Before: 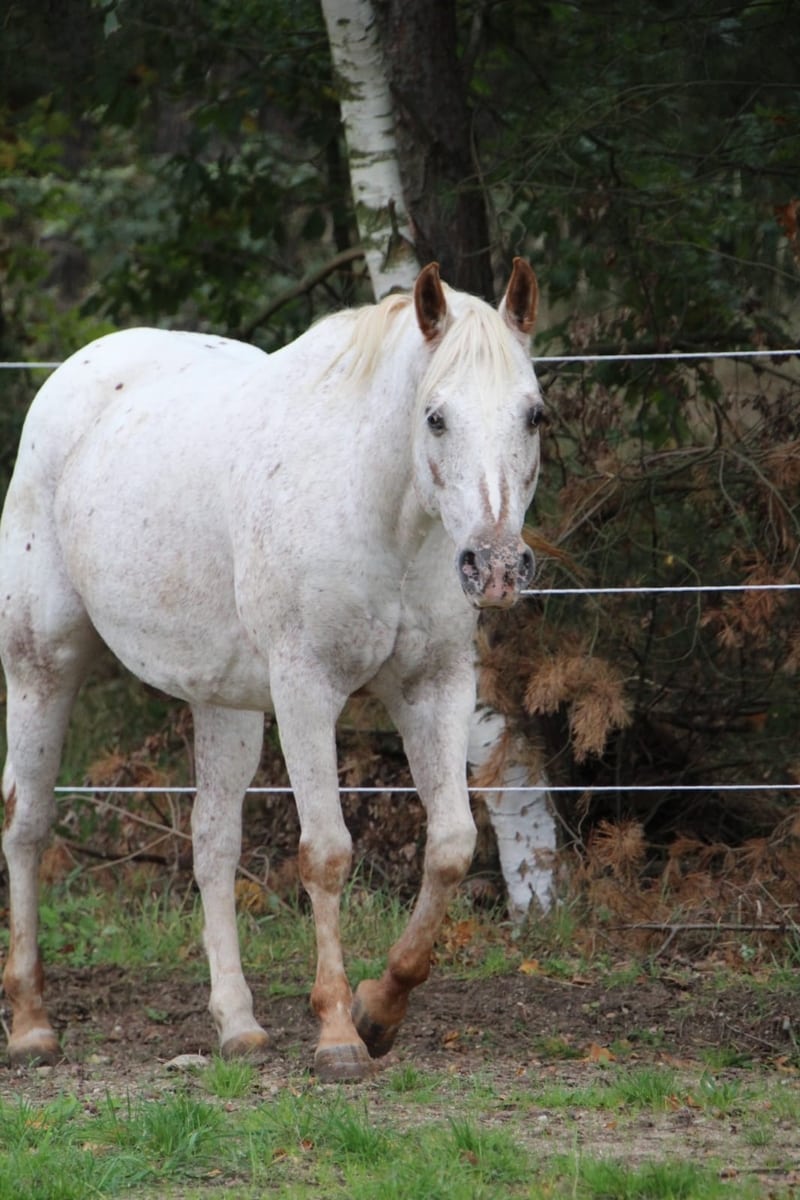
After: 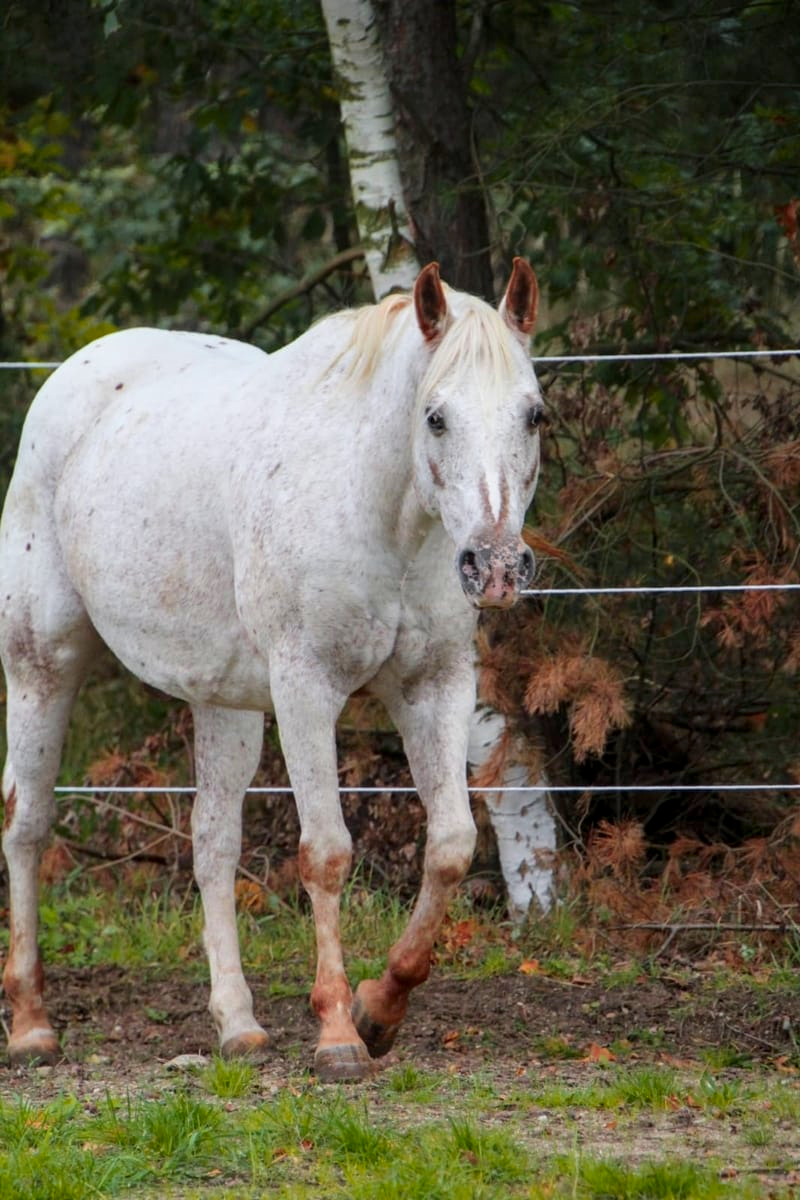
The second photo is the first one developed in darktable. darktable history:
color zones: curves: ch1 [(0.24, 0.629) (0.75, 0.5)]; ch2 [(0.255, 0.454) (0.745, 0.491)], mix 102.12%
local contrast: on, module defaults
